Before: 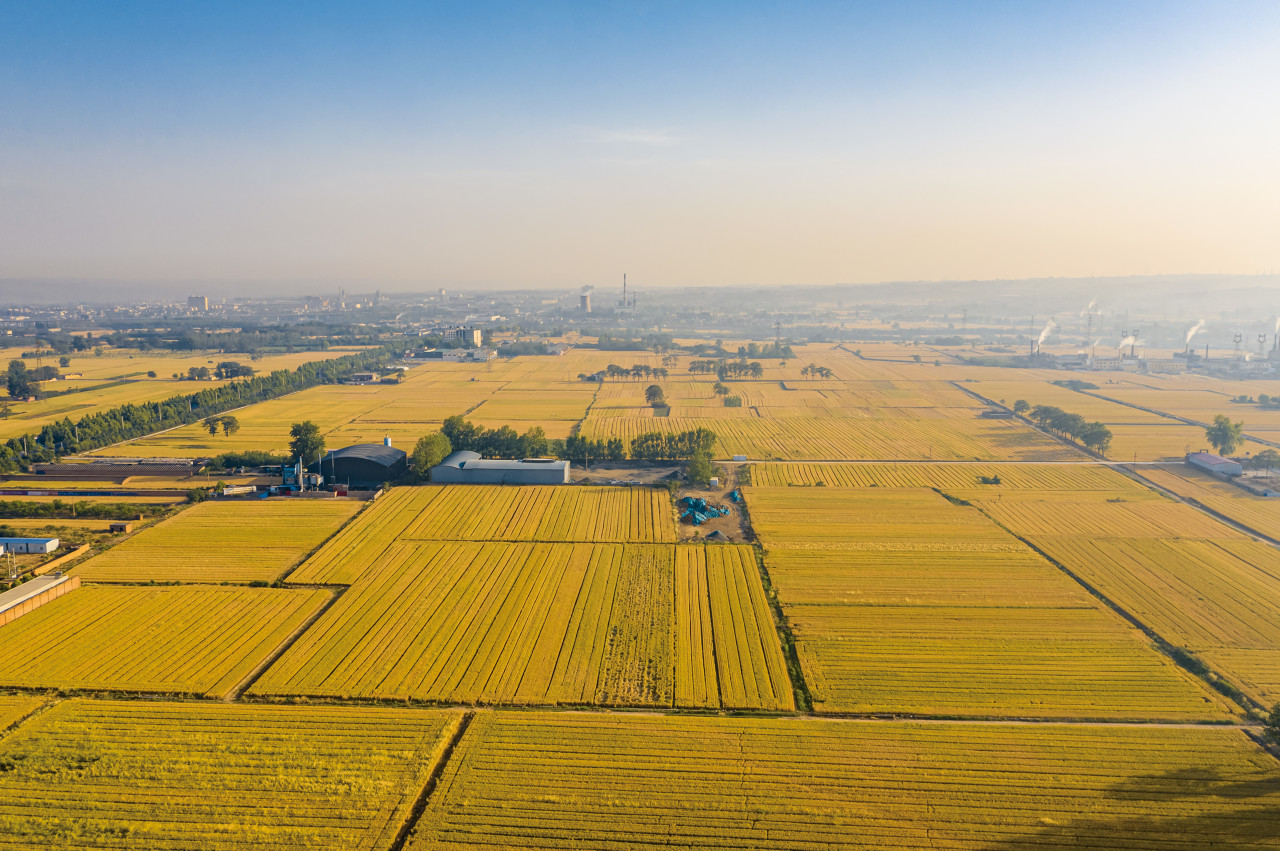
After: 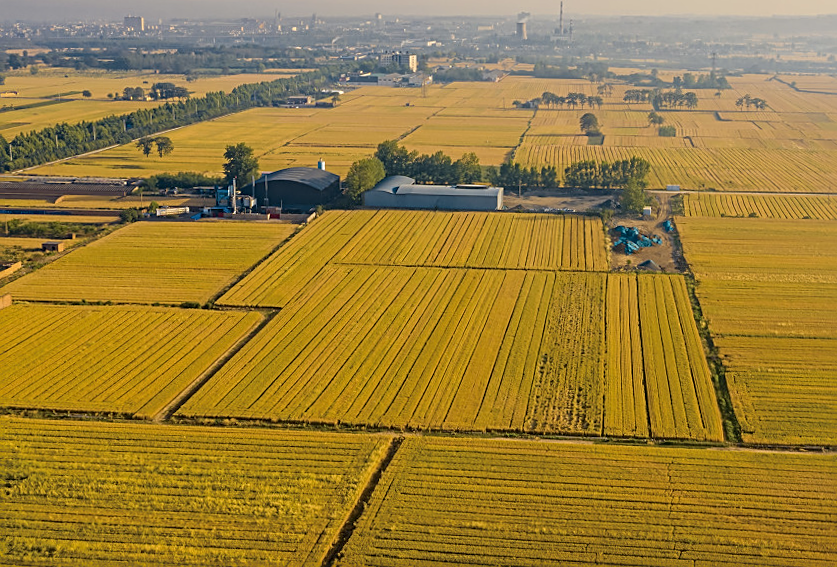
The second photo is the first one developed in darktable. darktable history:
sharpen: on, module defaults
crop and rotate: angle -1.01°, left 4.018%, top 31.497%, right 28.793%
base curve: curves: ch0 [(0, 0) (0.74, 0.67) (1, 1)]
